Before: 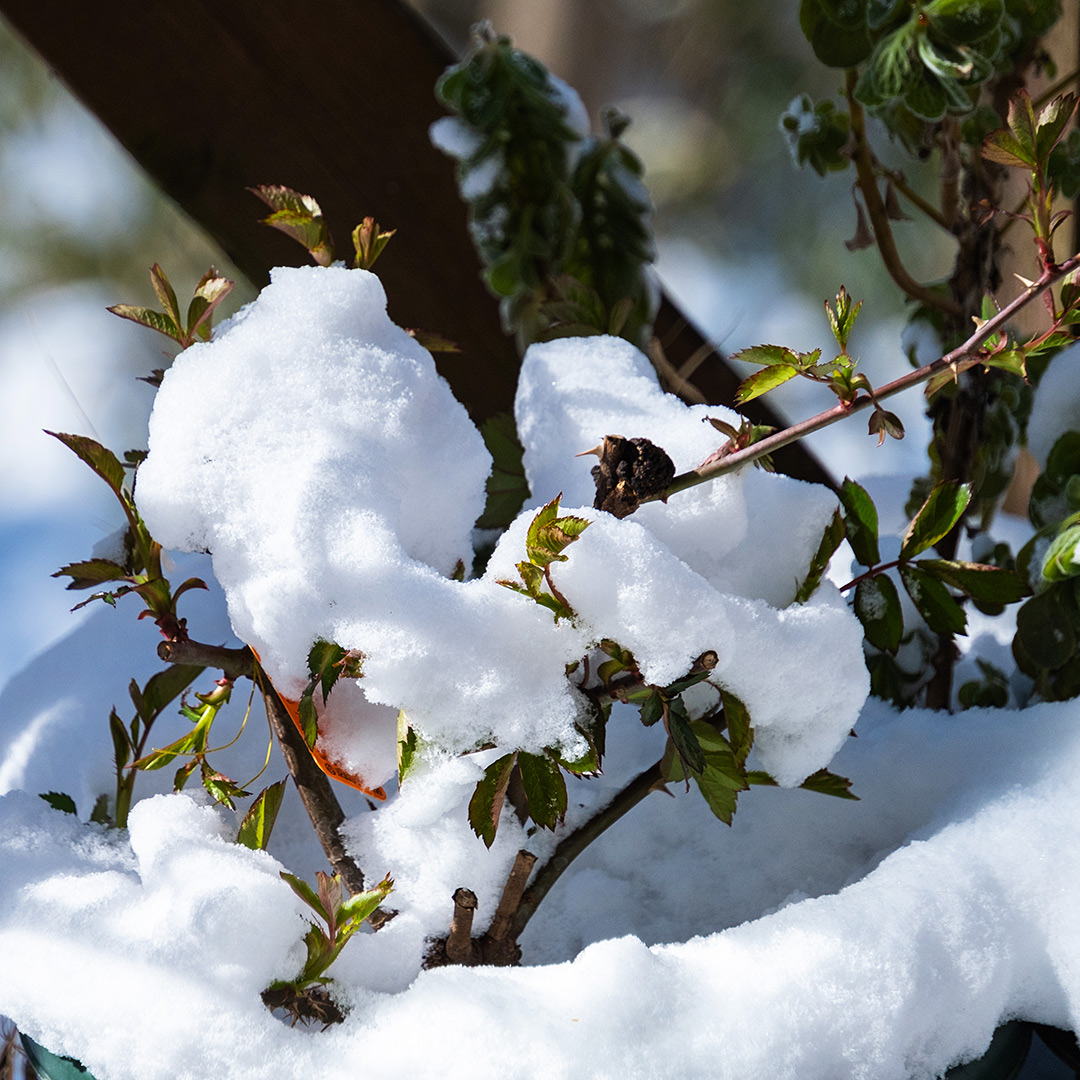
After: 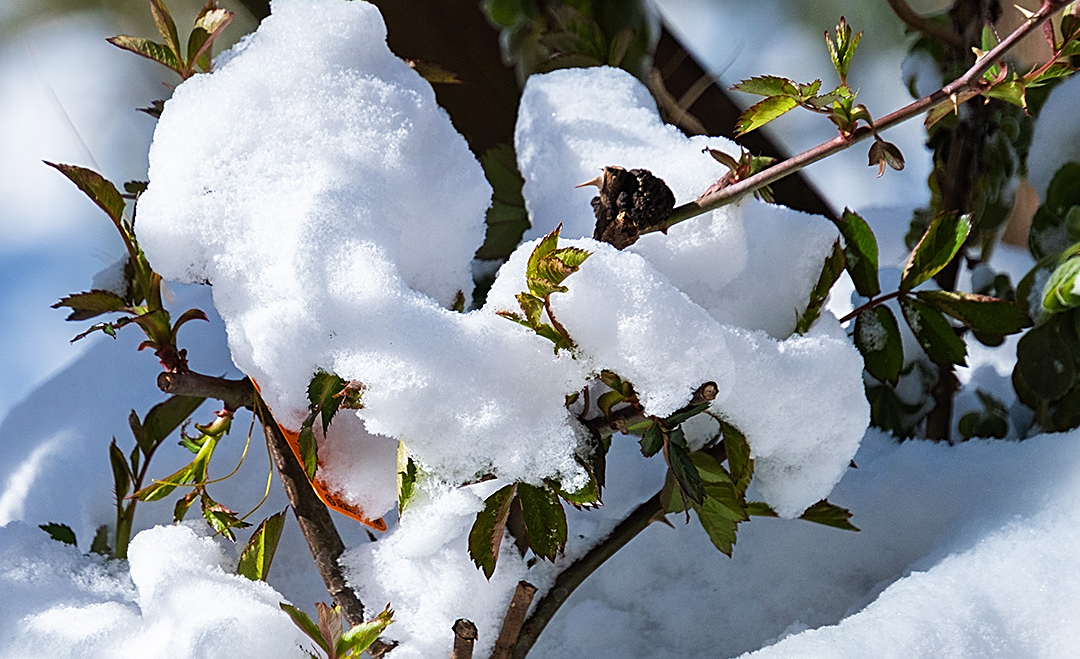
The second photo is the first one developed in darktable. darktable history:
crop and rotate: top 24.934%, bottom 13.984%
sharpen: on, module defaults
